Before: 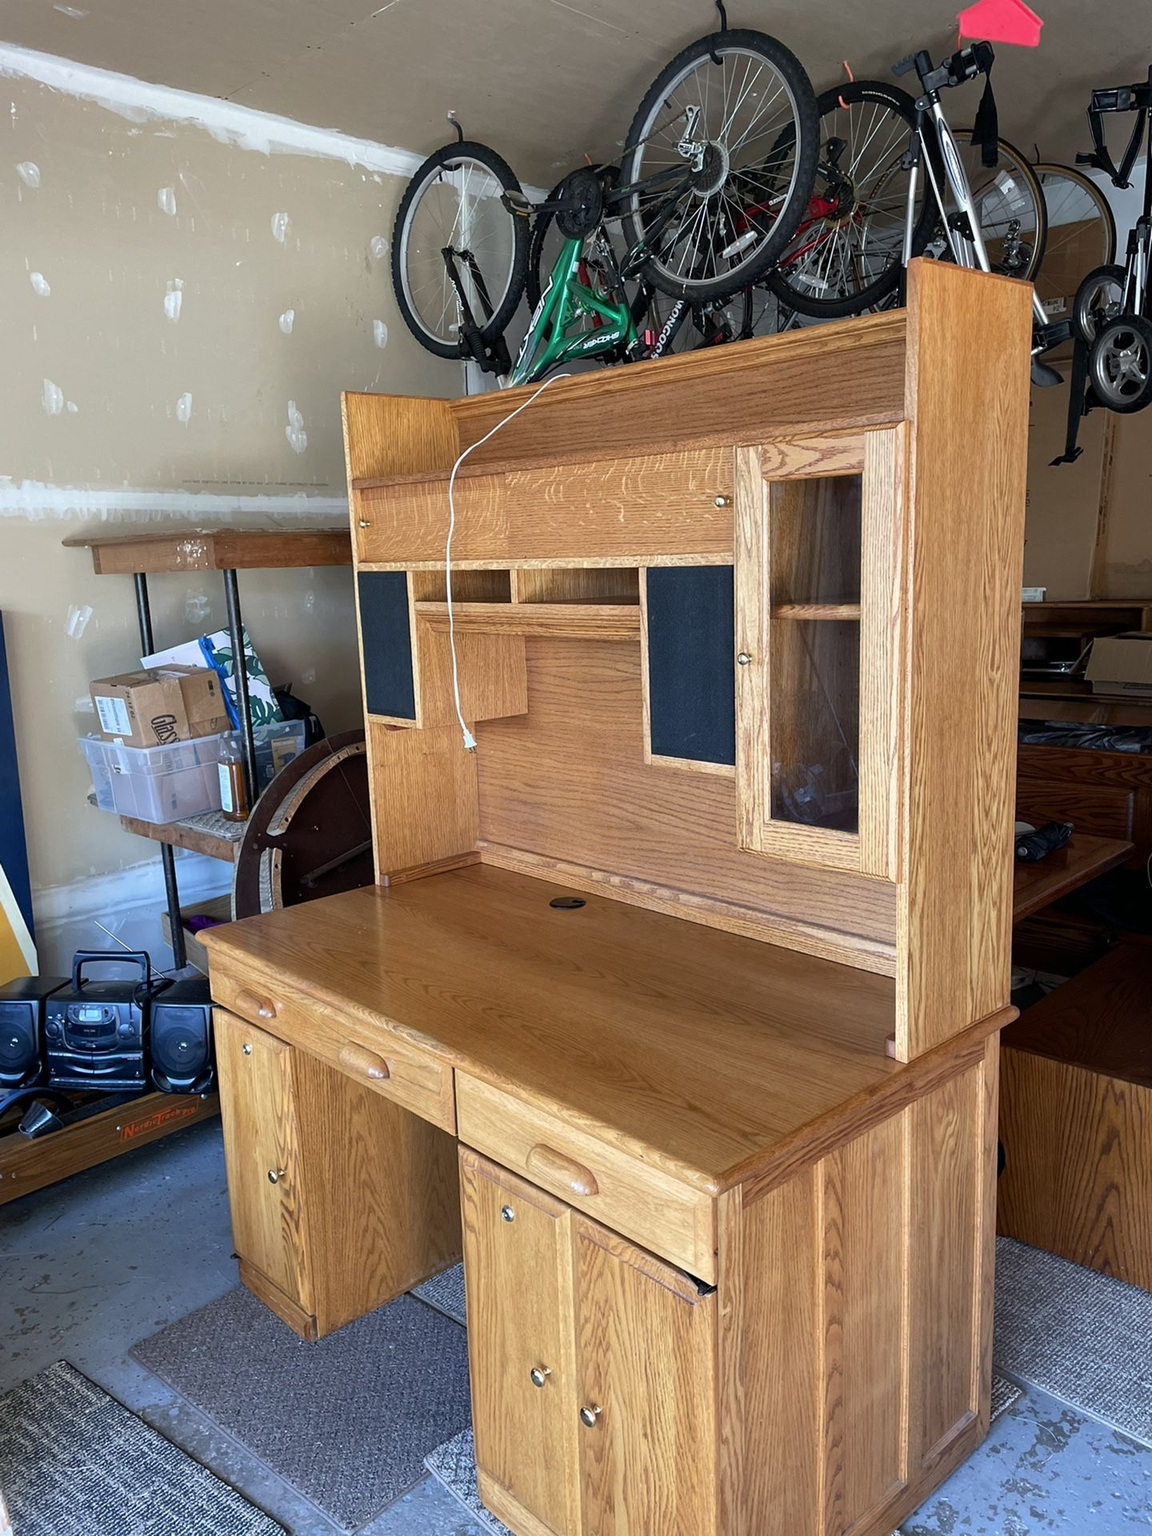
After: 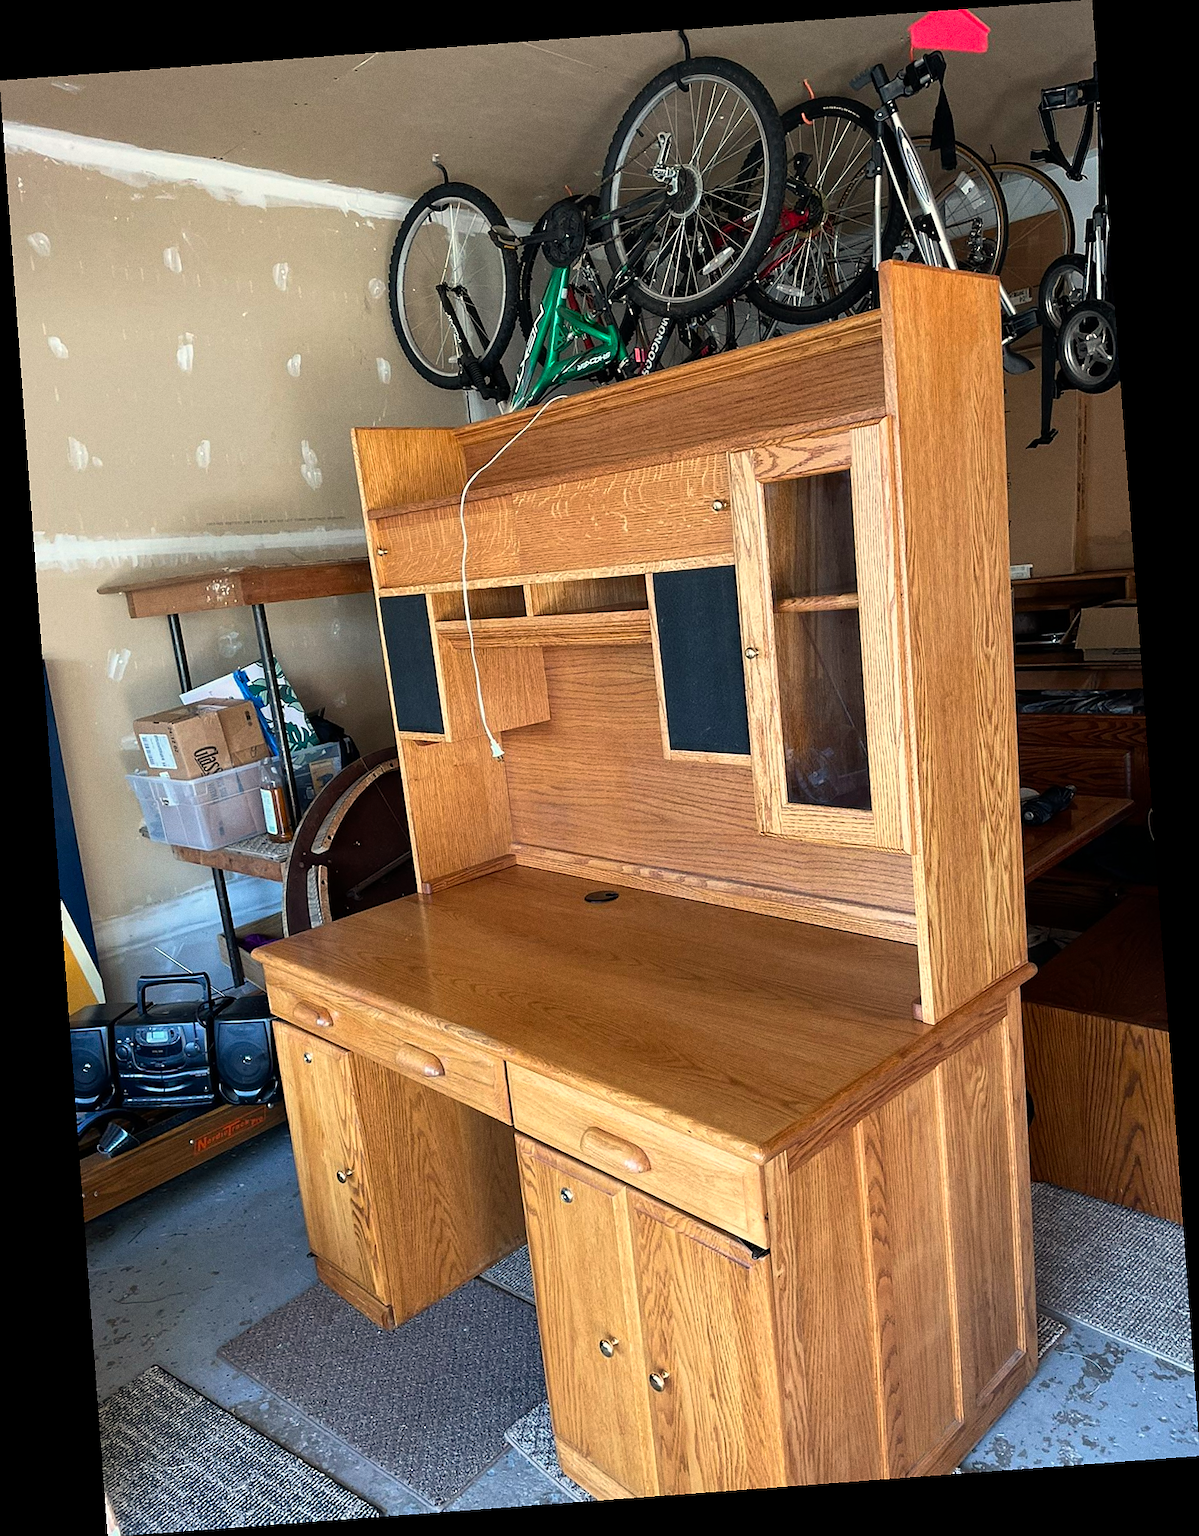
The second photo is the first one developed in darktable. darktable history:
tone equalizer: on, module defaults
rotate and perspective: rotation -4.25°, automatic cropping off
sharpen: radius 0.969, amount 0.604
grain: coarseness 0.09 ISO
white balance: red 1.045, blue 0.932
rgb curve: curves: ch0 [(0, 0) (0.078, 0.051) (0.929, 0.956) (1, 1)], compensate middle gray true
